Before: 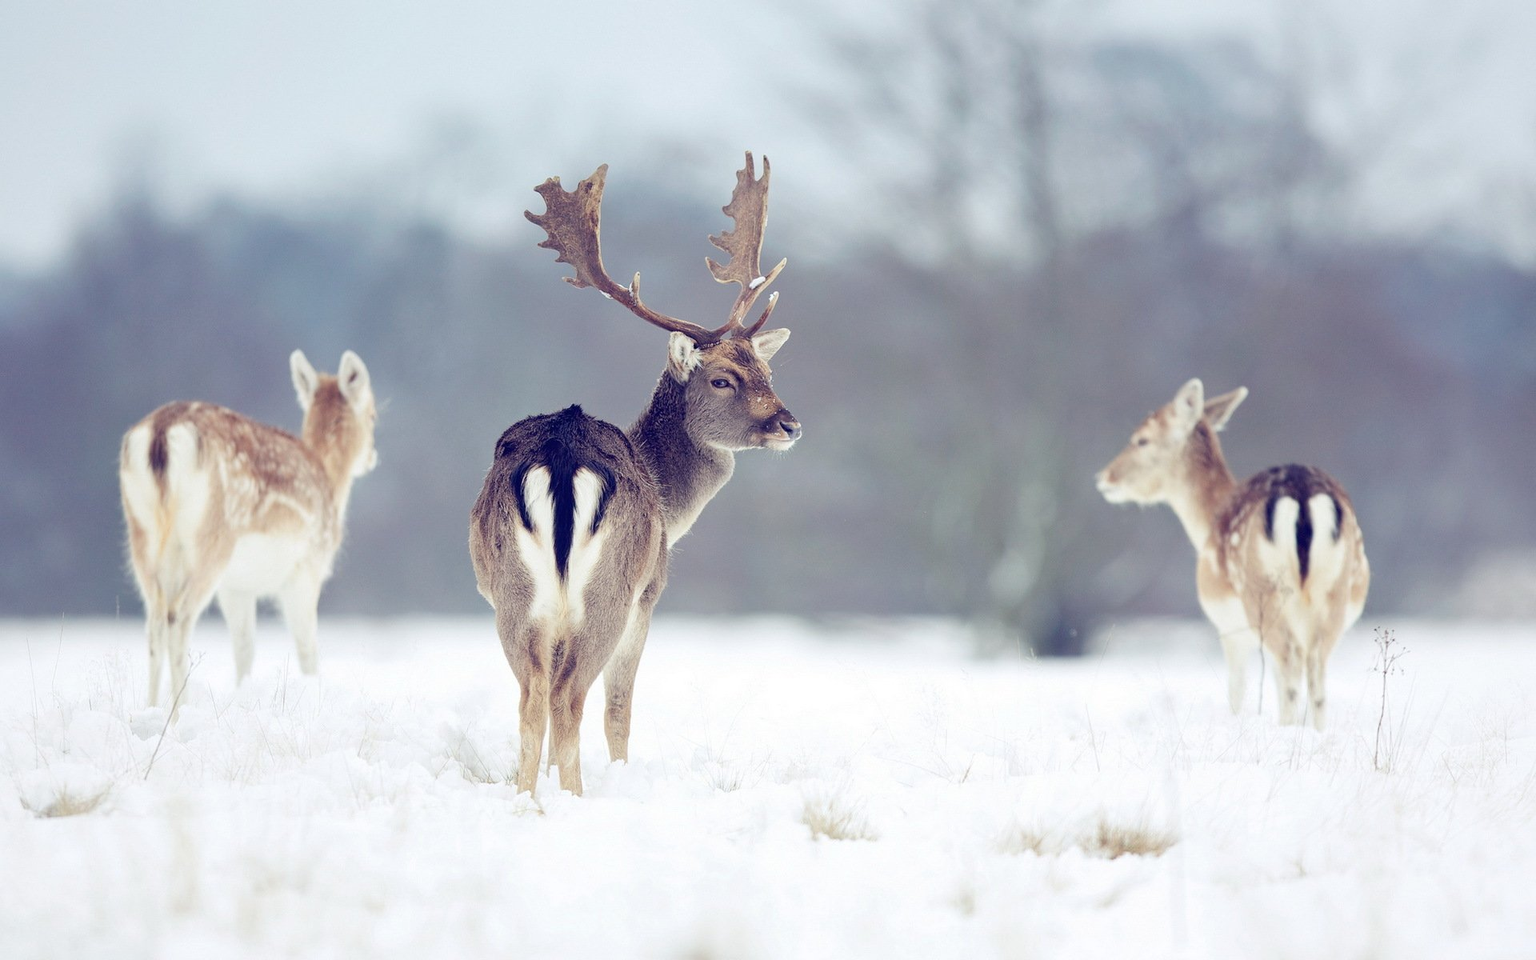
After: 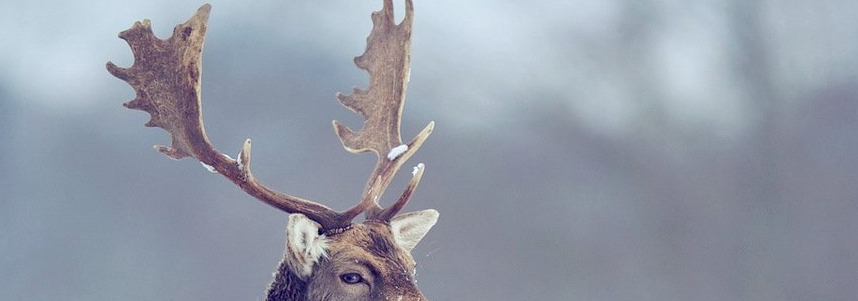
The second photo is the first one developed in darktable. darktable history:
white balance: red 0.982, blue 1.018
crop: left 28.64%, top 16.832%, right 26.637%, bottom 58.055%
